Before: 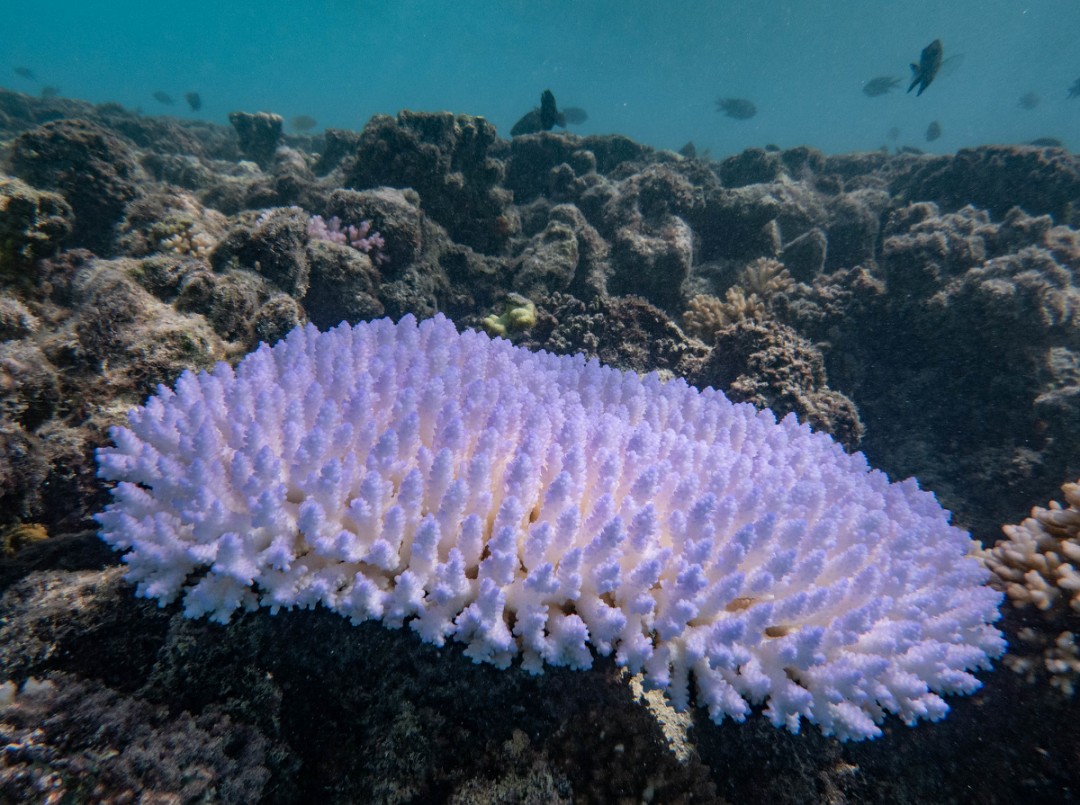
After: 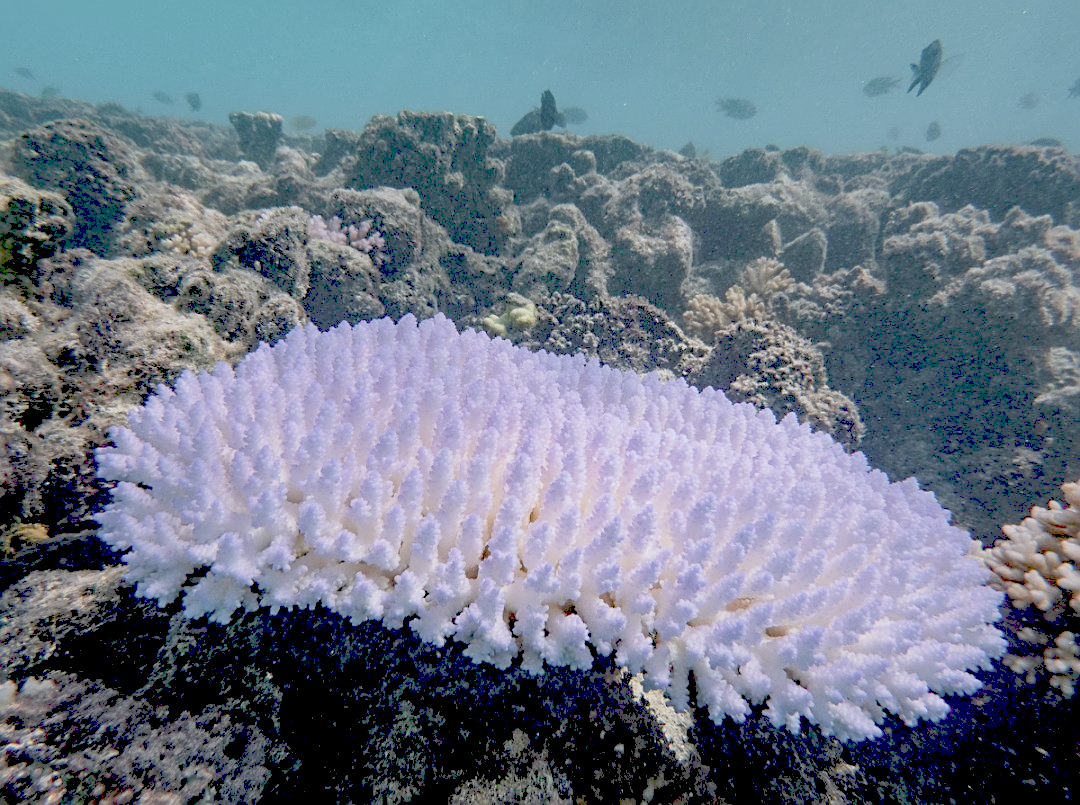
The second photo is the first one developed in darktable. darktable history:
sharpen: on, module defaults
tone curve: curves: ch0 [(0, 0) (0.003, 0.275) (0.011, 0.288) (0.025, 0.309) (0.044, 0.326) (0.069, 0.346) (0.1, 0.37) (0.136, 0.396) (0.177, 0.432) (0.224, 0.473) (0.277, 0.516) (0.335, 0.566) (0.399, 0.611) (0.468, 0.661) (0.543, 0.711) (0.623, 0.761) (0.709, 0.817) (0.801, 0.867) (0.898, 0.911) (1, 1)], preserve colors none
exposure: black level correction 0.009, exposure -0.159 EV, compensate highlight preservation false
